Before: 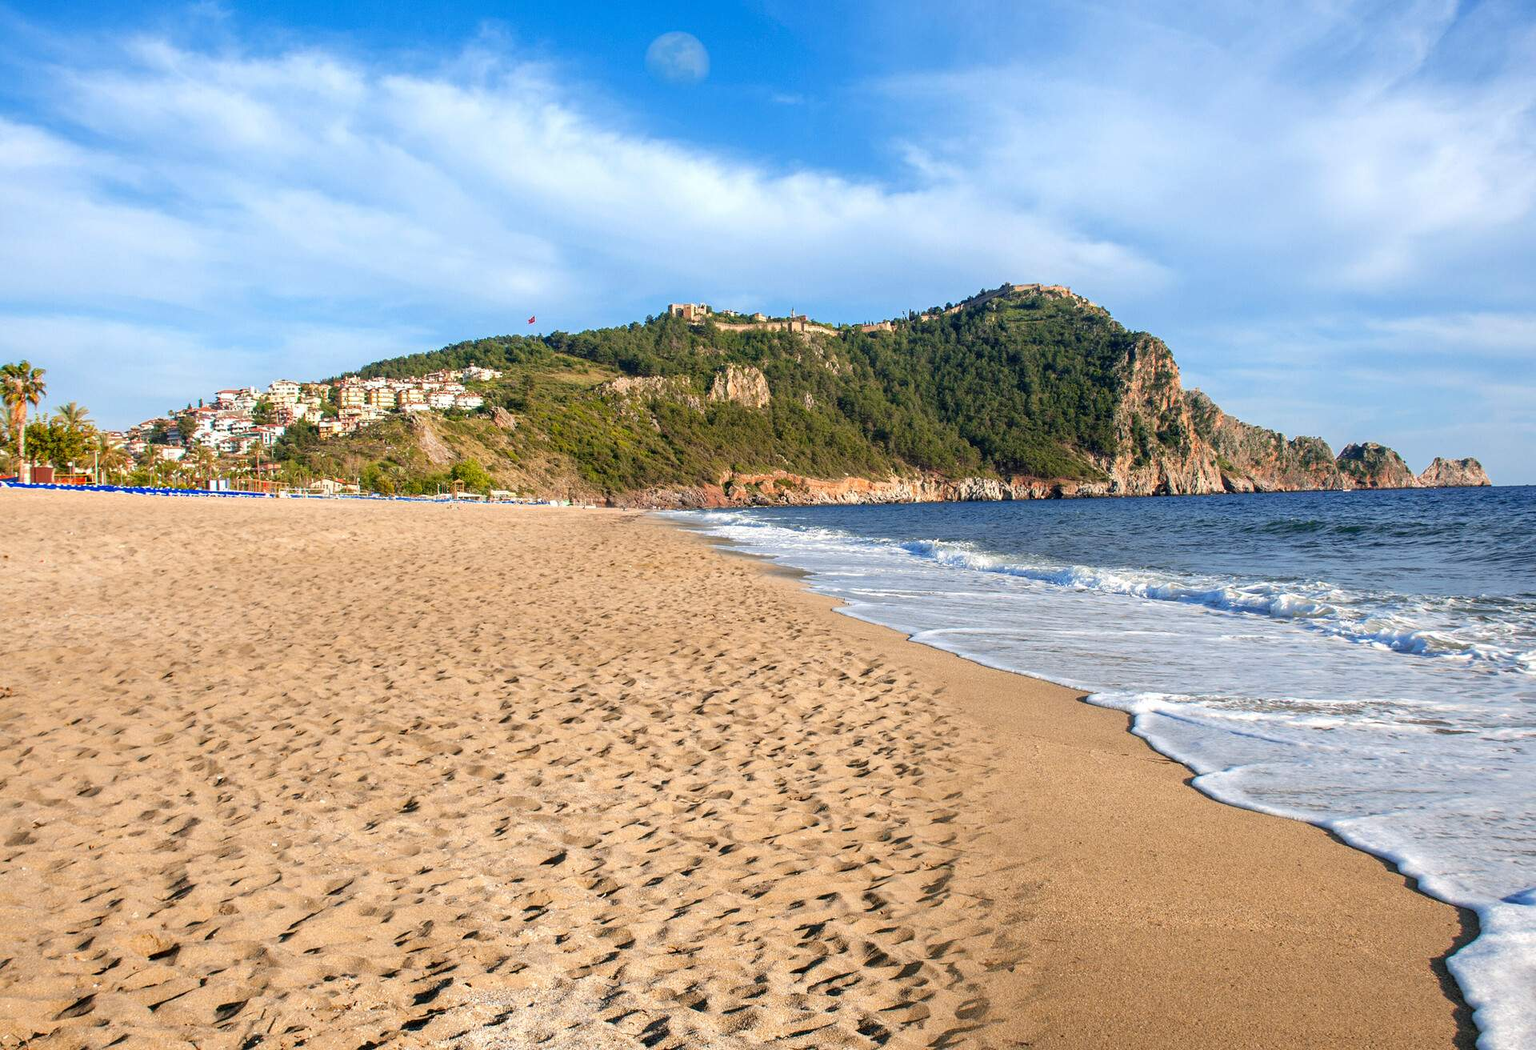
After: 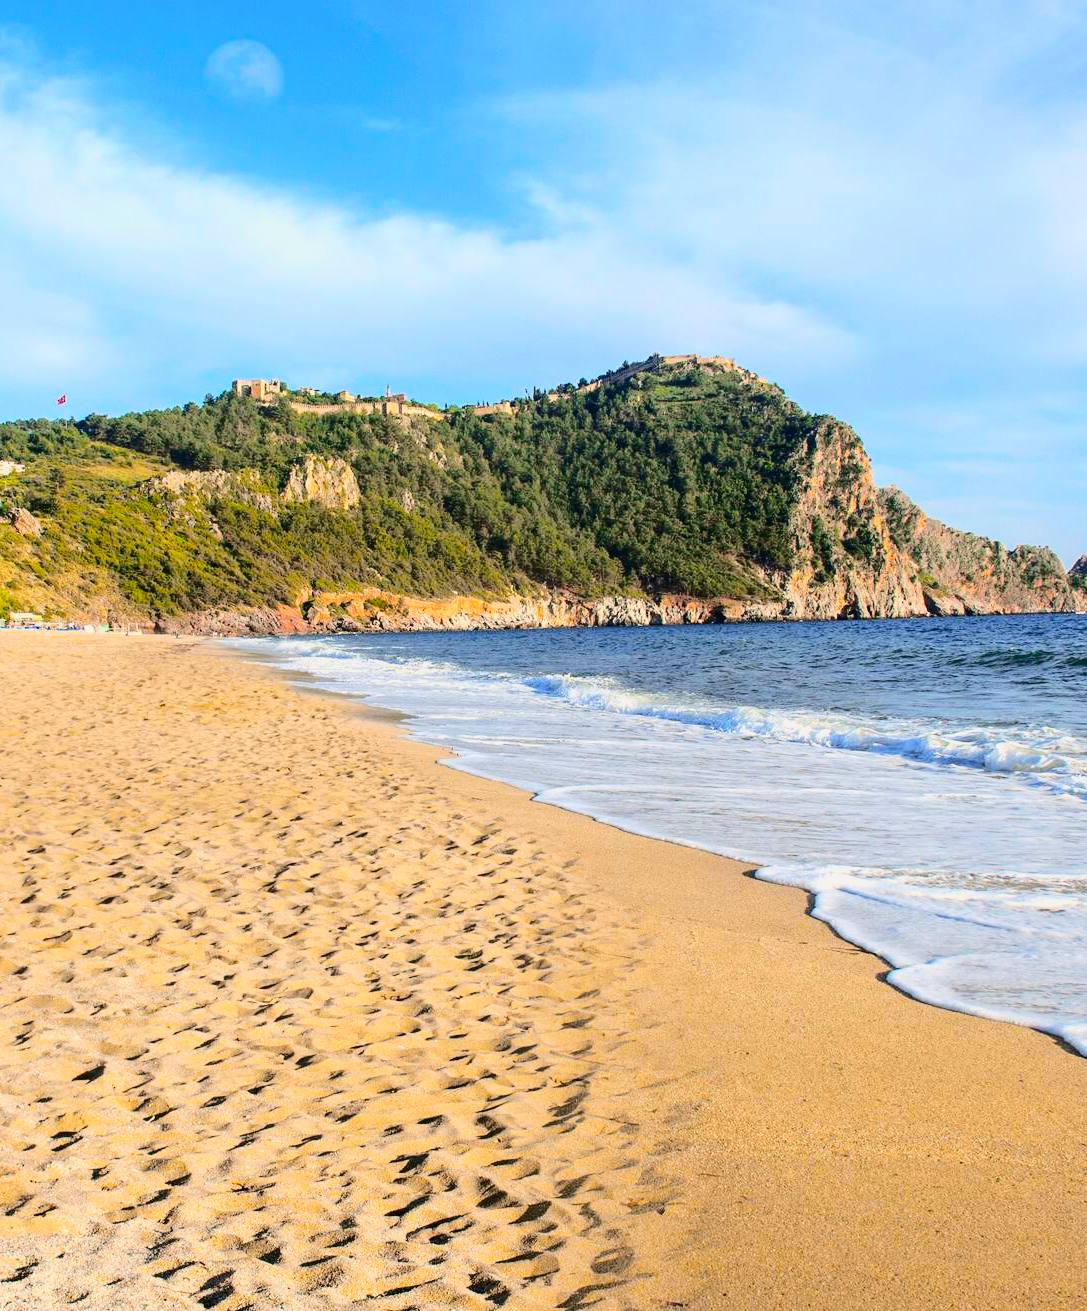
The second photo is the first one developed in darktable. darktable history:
tone curve: curves: ch0 [(0, 0.011) (0.104, 0.085) (0.236, 0.234) (0.398, 0.507) (0.498, 0.621) (0.65, 0.757) (0.835, 0.883) (1, 0.961)]; ch1 [(0, 0) (0.353, 0.344) (0.43, 0.401) (0.479, 0.476) (0.502, 0.502) (0.54, 0.542) (0.602, 0.613) (0.638, 0.668) (0.693, 0.727) (1, 1)]; ch2 [(0, 0) (0.34, 0.314) (0.434, 0.43) (0.5, 0.506) (0.521, 0.54) (0.54, 0.56) (0.595, 0.613) (0.644, 0.729) (1, 1)], color space Lab, independent channels, preserve colors none
crop: left 31.458%, top 0%, right 11.876%
